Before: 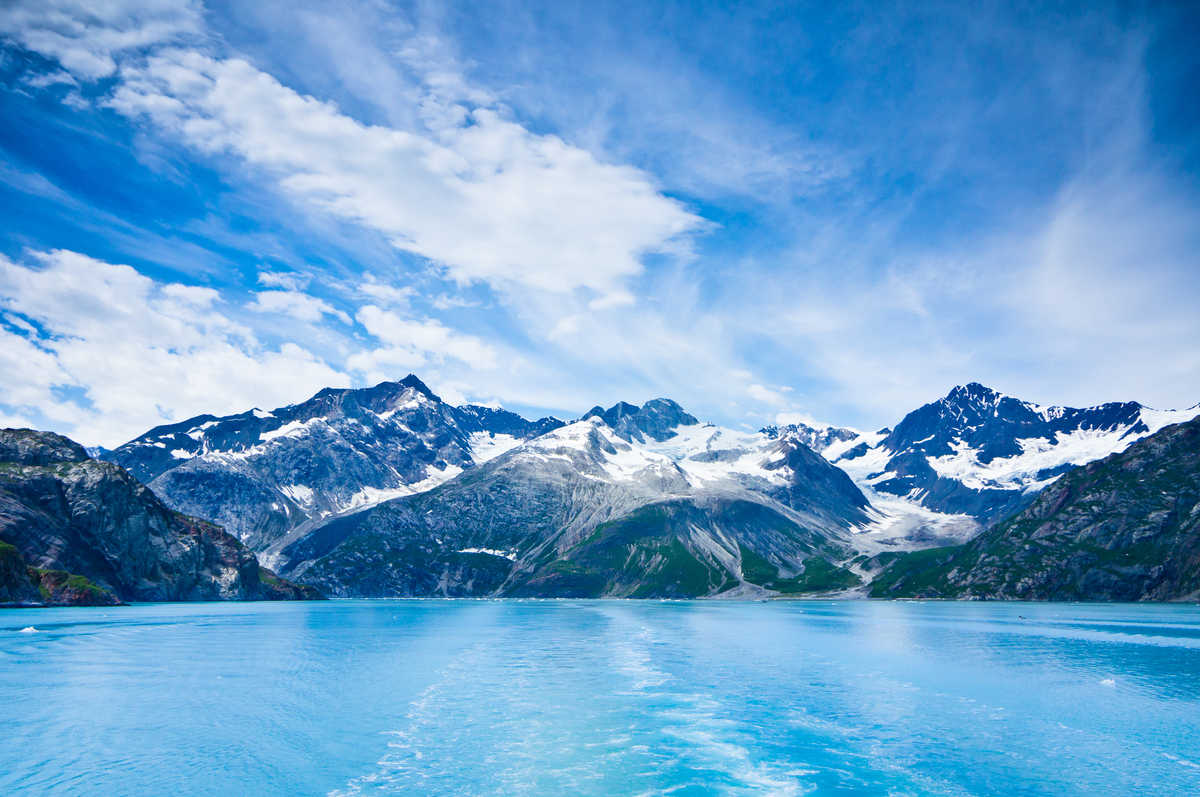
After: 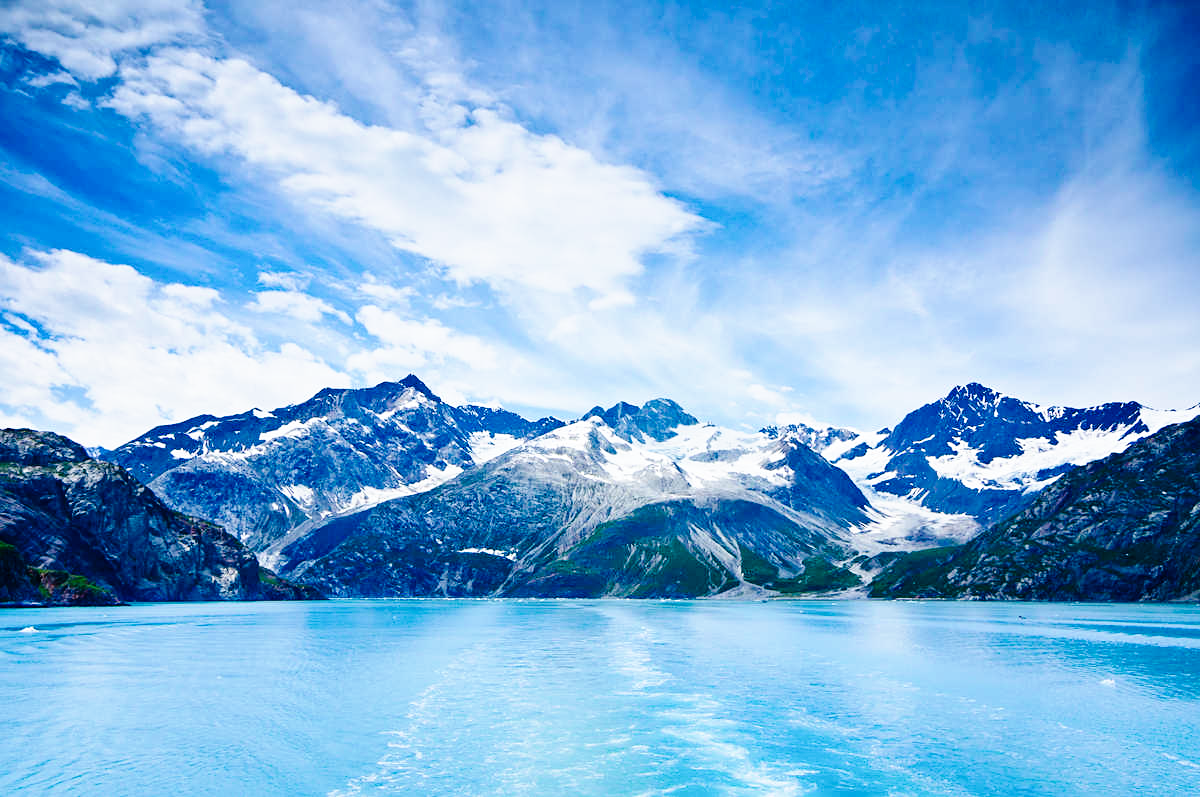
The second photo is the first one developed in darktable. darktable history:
tone curve: curves: ch0 [(0, 0) (0.003, 0.003) (0.011, 0.005) (0.025, 0.008) (0.044, 0.012) (0.069, 0.02) (0.1, 0.031) (0.136, 0.047) (0.177, 0.088) (0.224, 0.141) (0.277, 0.222) (0.335, 0.32) (0.399, 0.422) (0.468, 0.523) (0.543, 0.623) (0.623, 0.716) (0.709, 0.796) (0.801, 0.88) (0.898, 0.958) (1, 1)], preserve colors none
sharpen: amount 0.2
